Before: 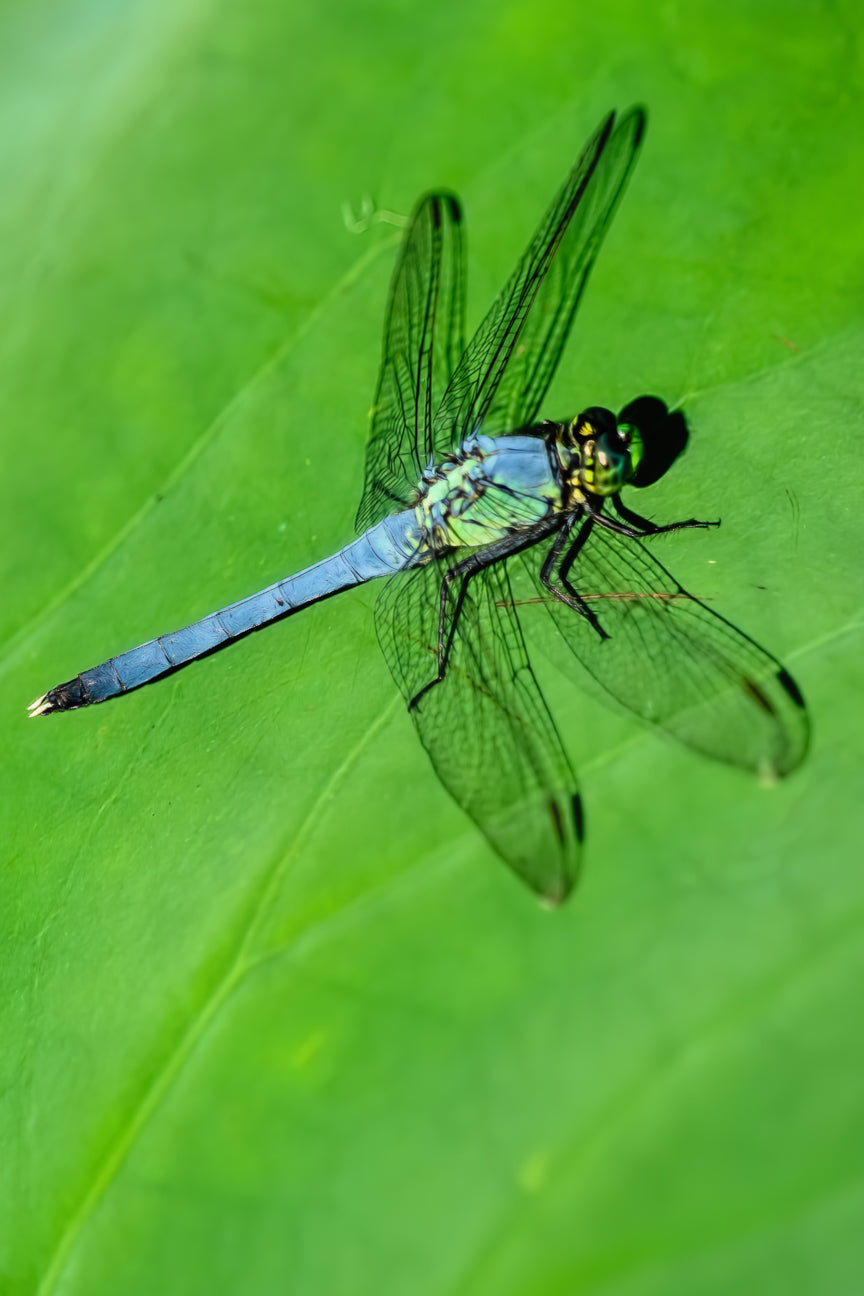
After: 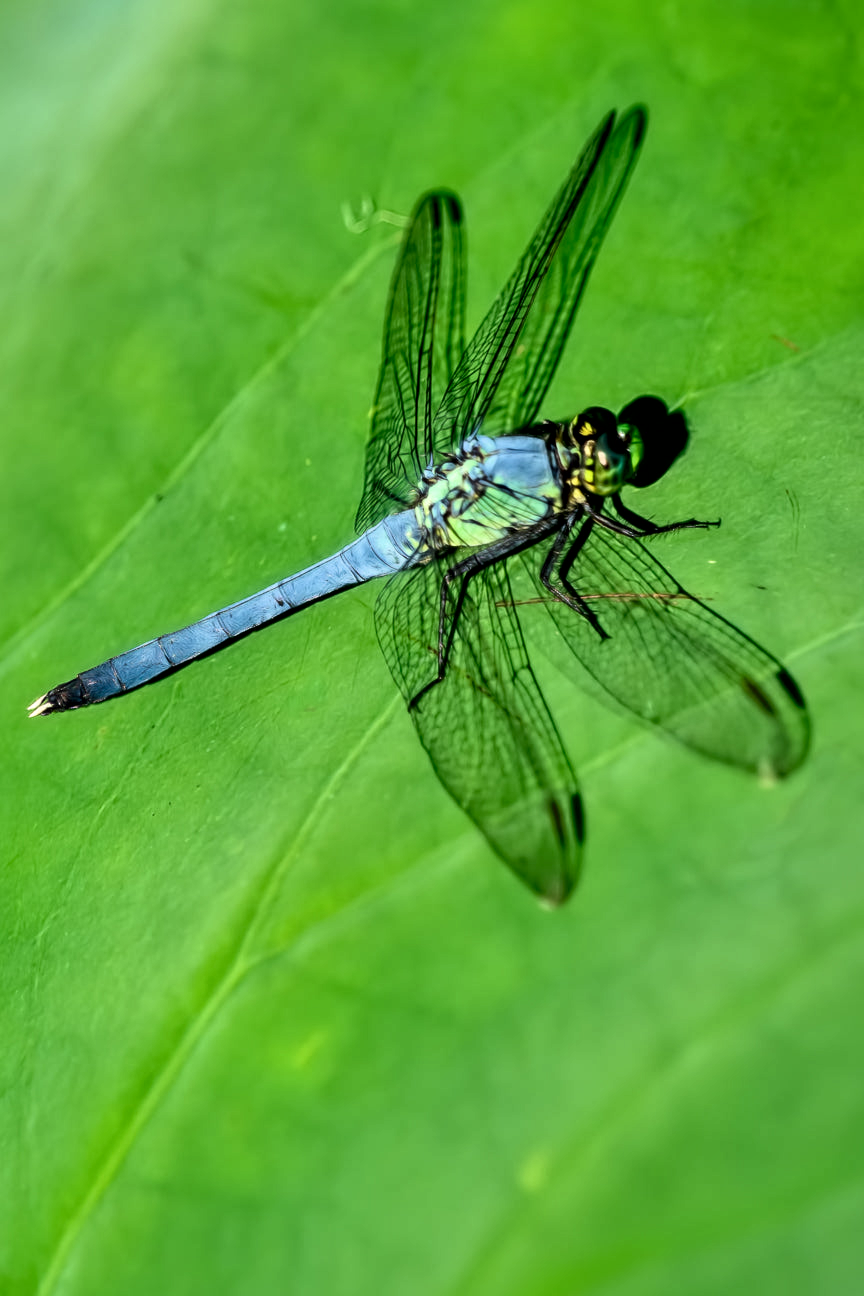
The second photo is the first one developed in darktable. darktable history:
white balance: emerald 1
local contrast: mode bilateral grid, contrast 25, coarseness 60, detail 151%, midtone range 0.2
